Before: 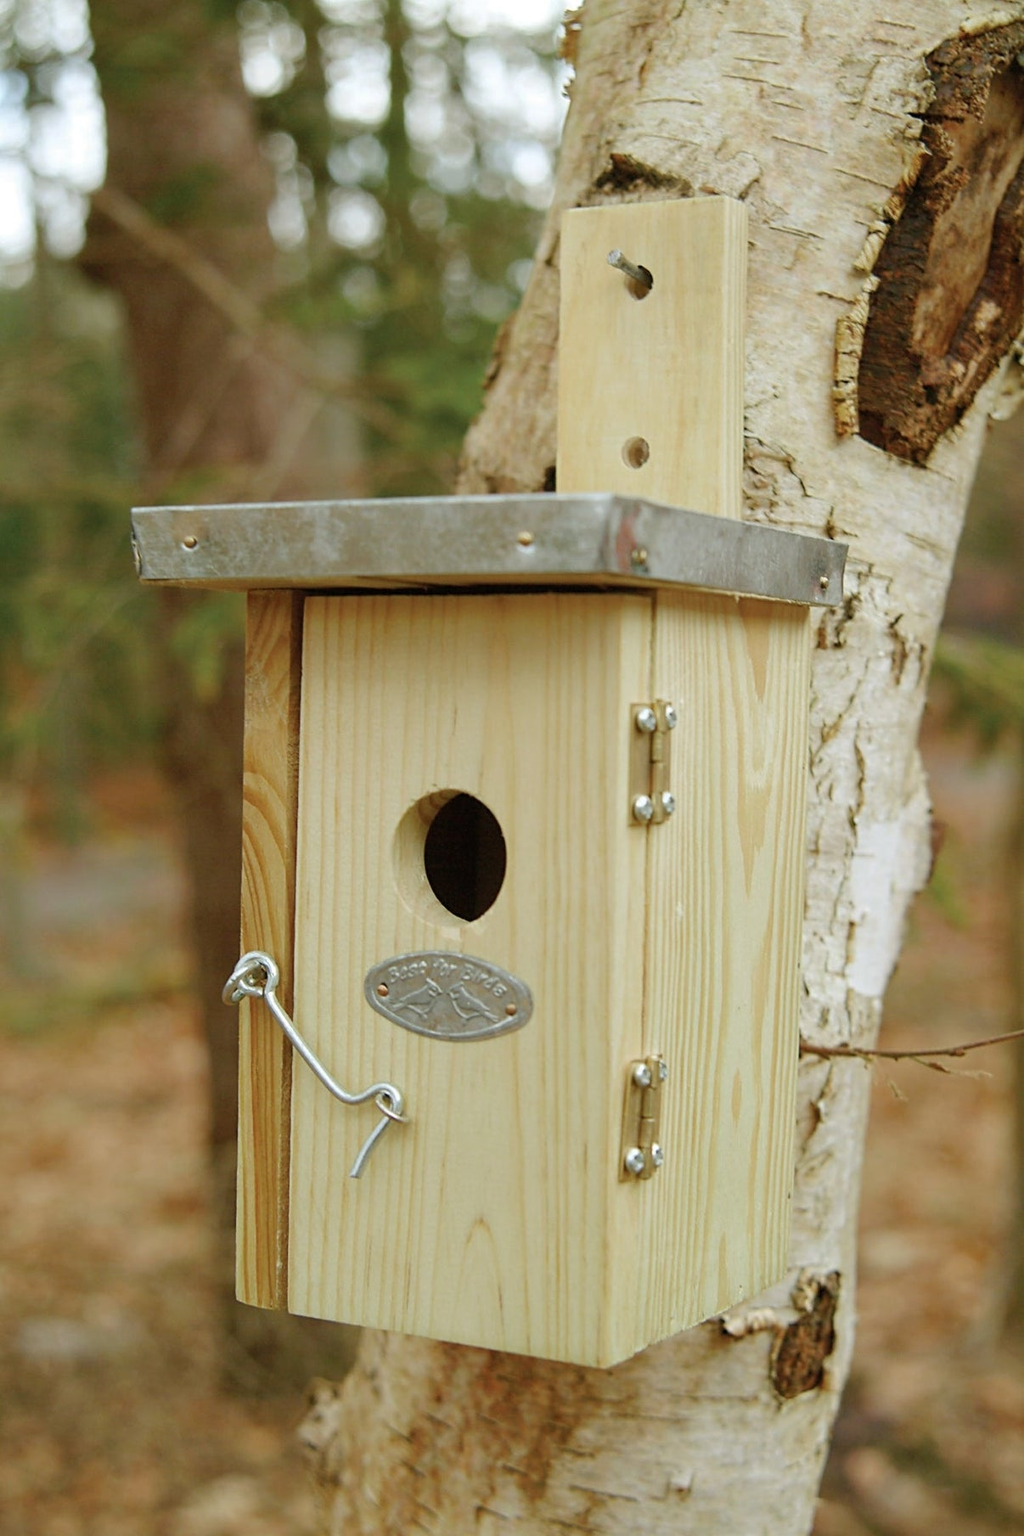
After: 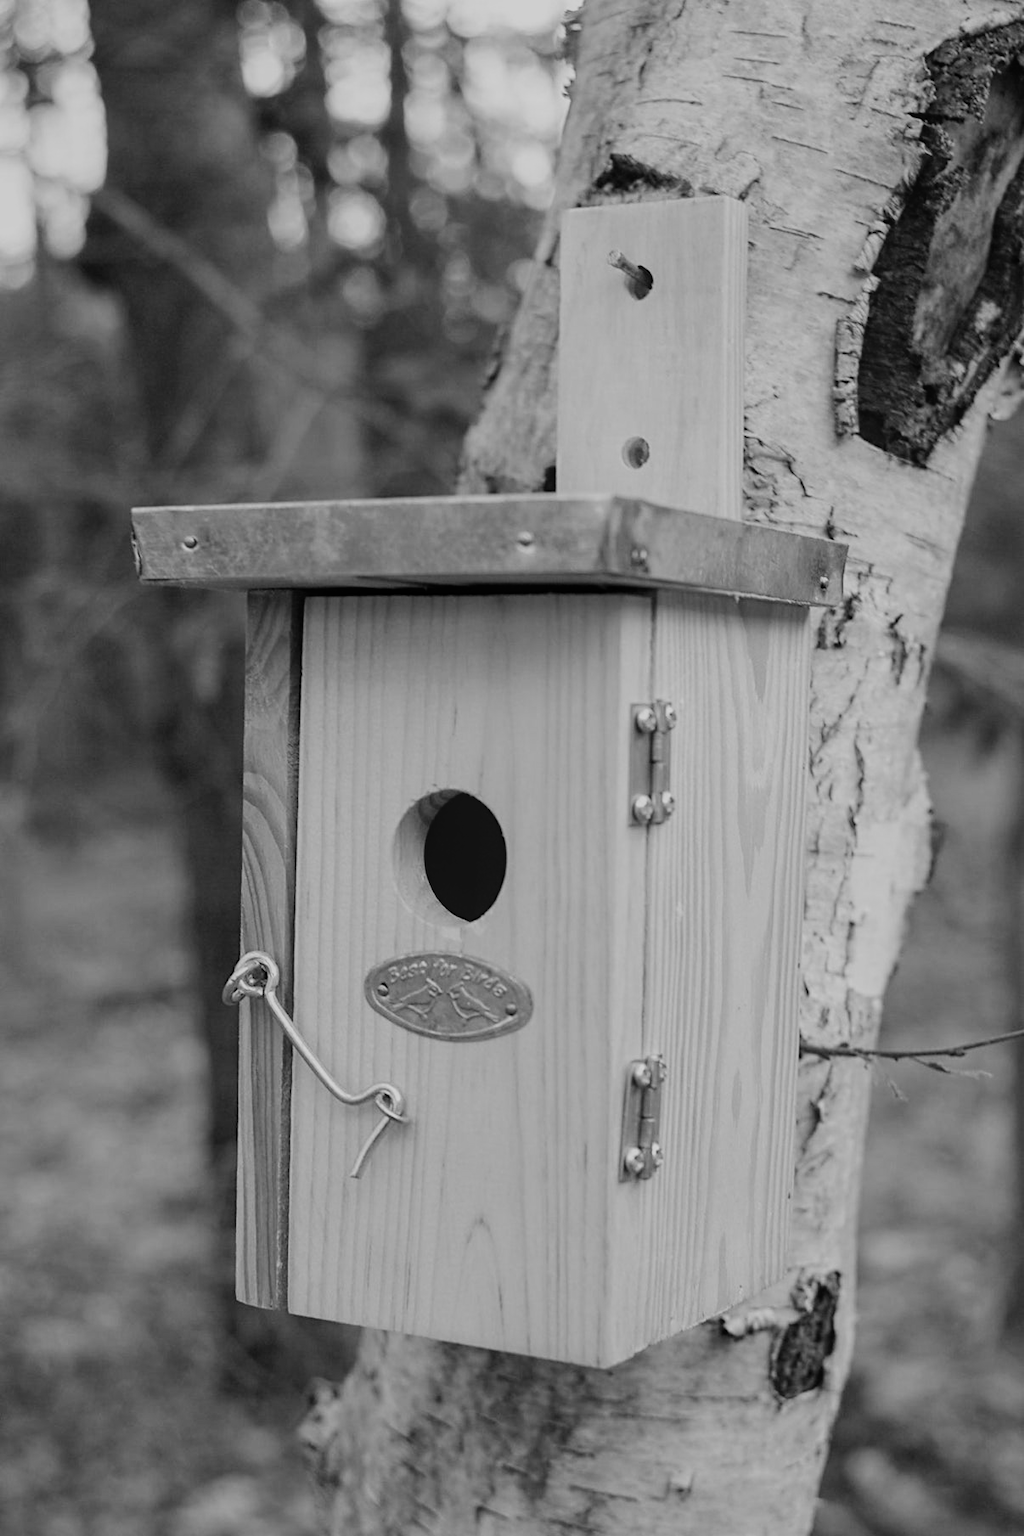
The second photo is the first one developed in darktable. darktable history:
contrast brightness saturation: contrast 0.2, brightness 0.16, saturation 0.22
local contrast: detail 110%
exposure: black level correction 0, exposure -0.766 EV, compensate highlight preservation false
color balance: output saturation 110%
filmic rgb: black relative exposure -7.65 EV, white relative exposure 4.56 EV, hardness 3.61, contrast 1.05
monochrome: a 32, b 64, size 2.3
